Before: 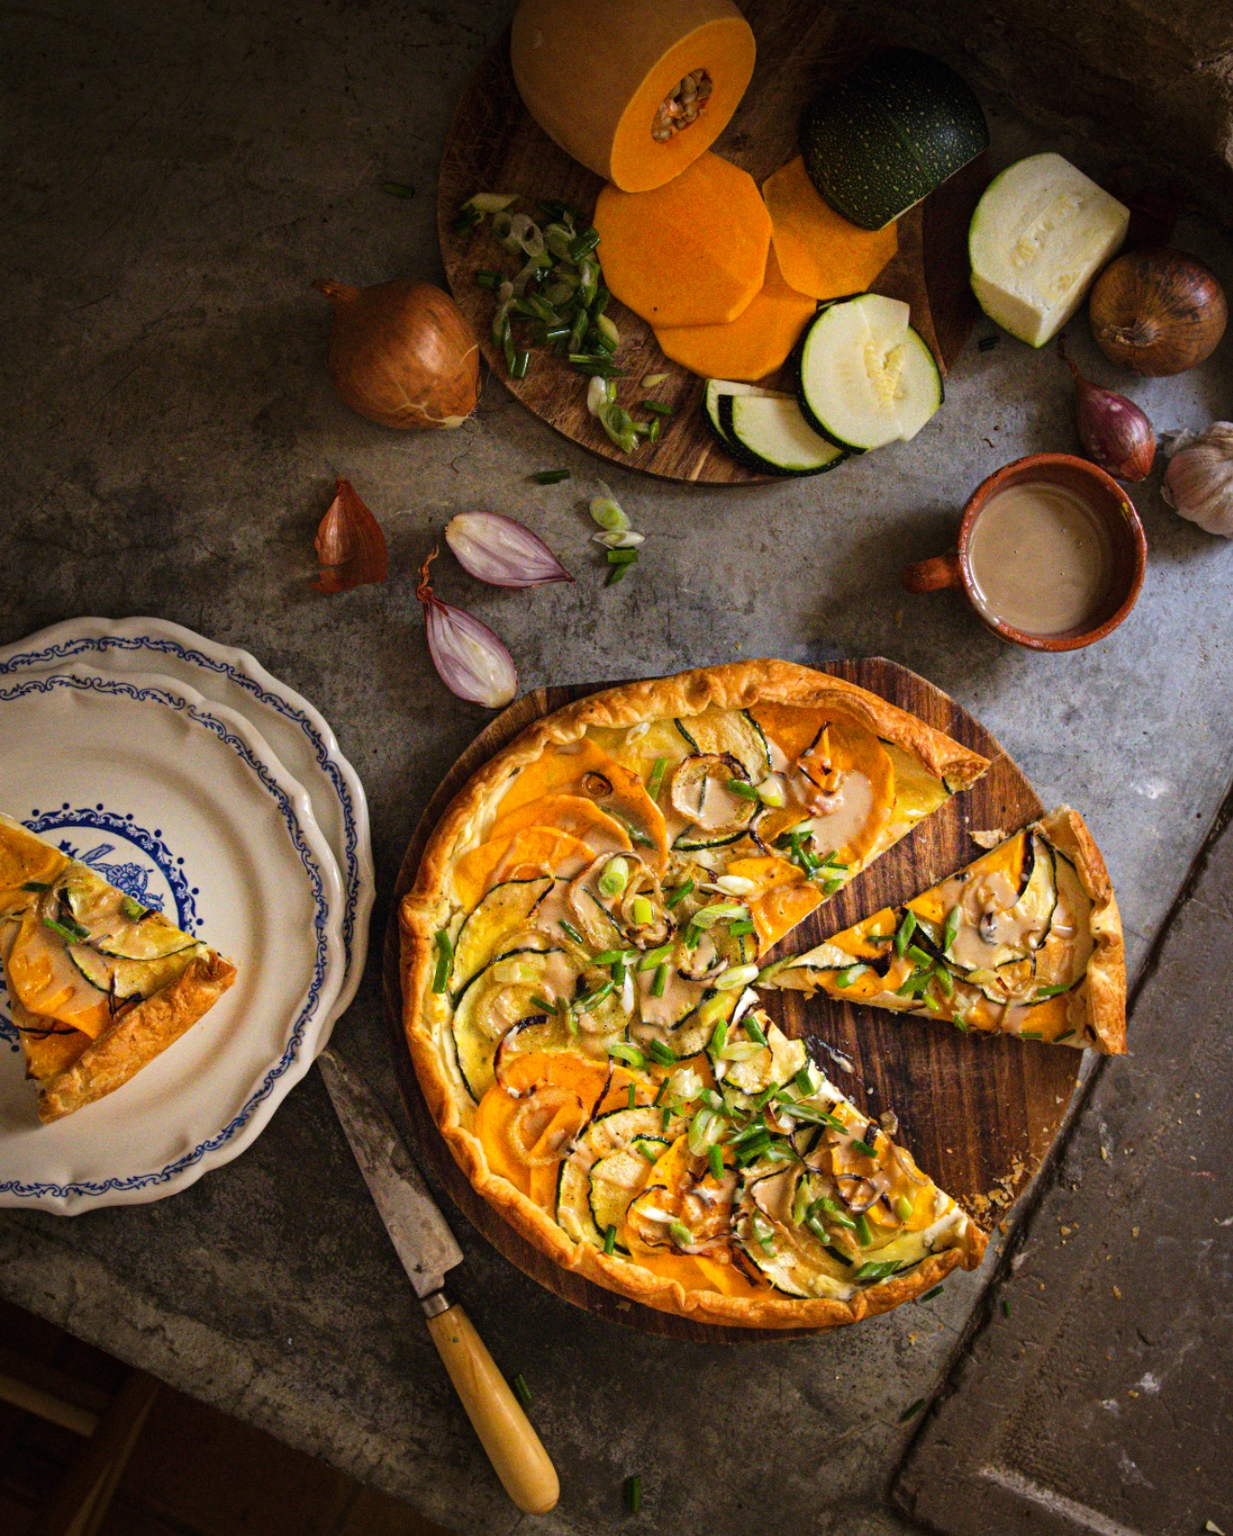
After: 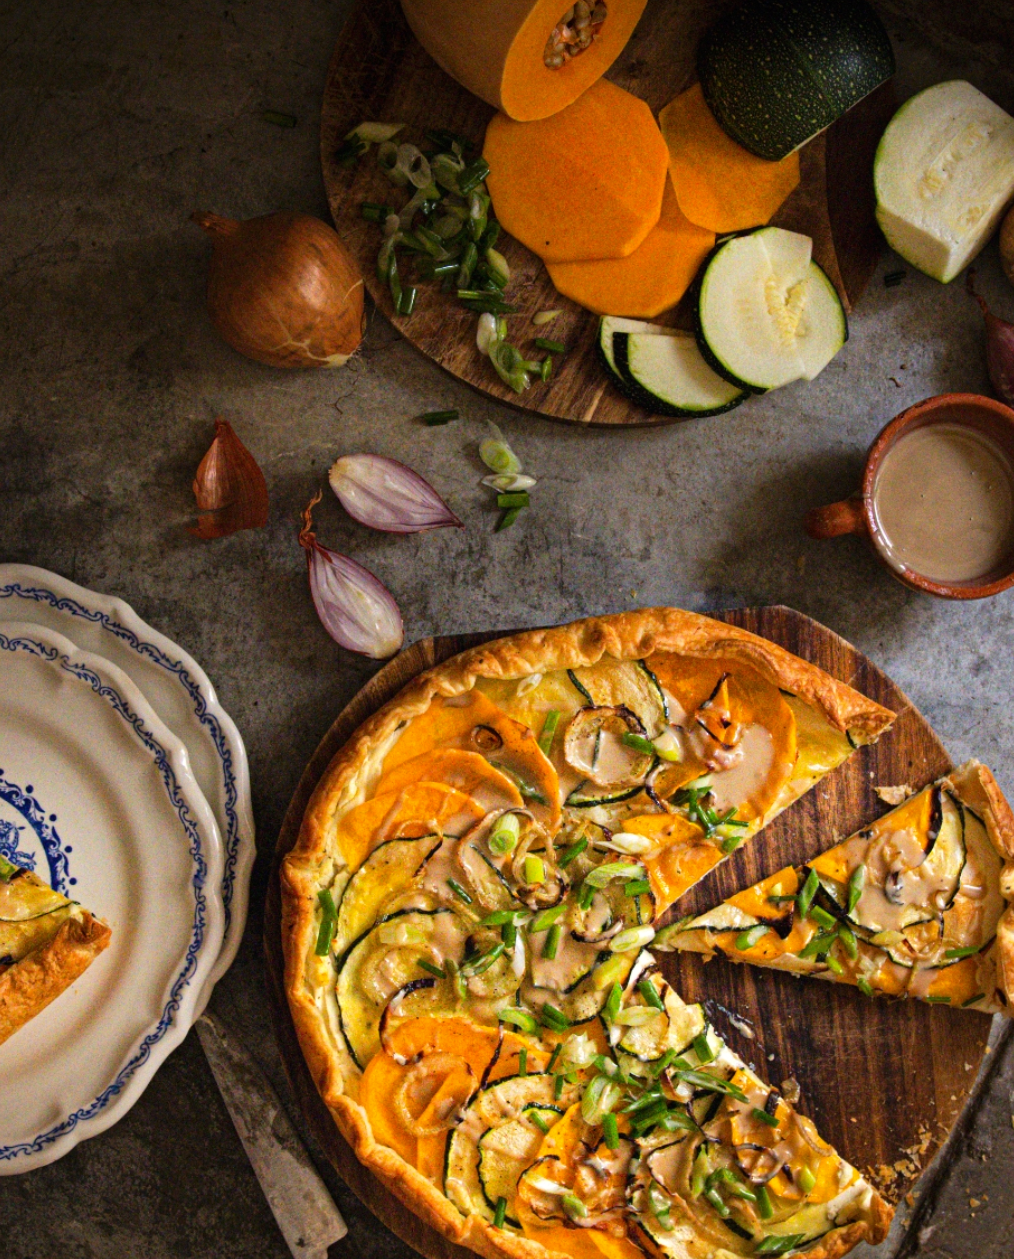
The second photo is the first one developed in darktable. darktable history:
crop and rotate: left 10.549%, top 5.05%, right 10.466%, bottom 16.262%
base curve: curves: ch0 [(0, 0) (0.303, 0.277) (1, 1)], preserve colors none
